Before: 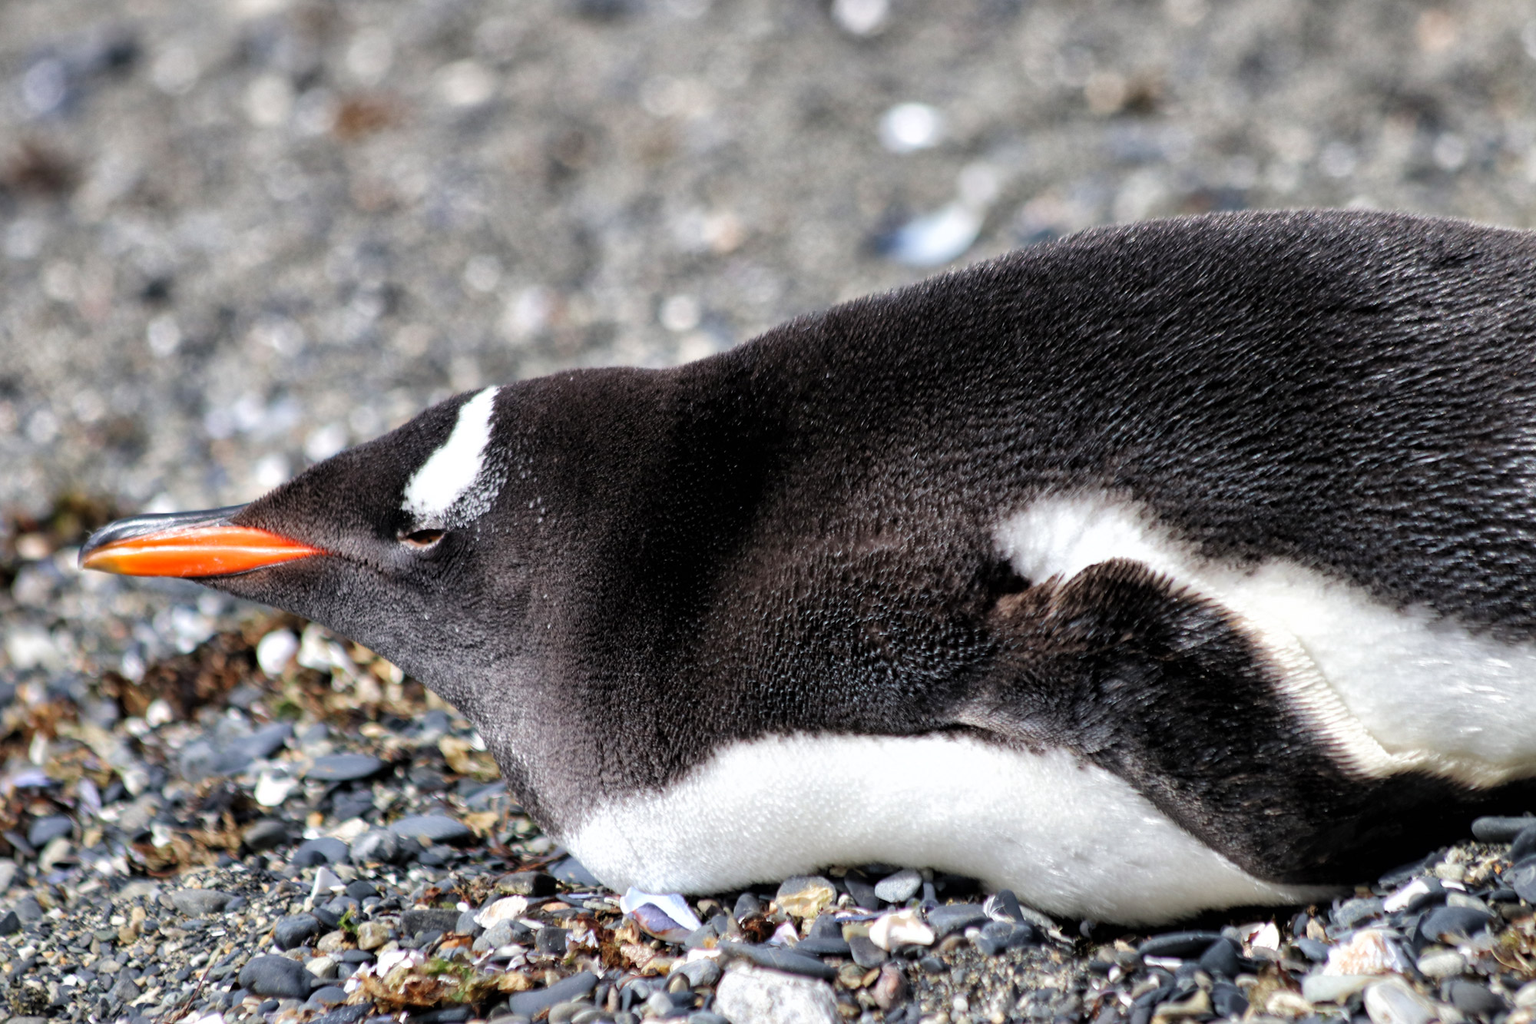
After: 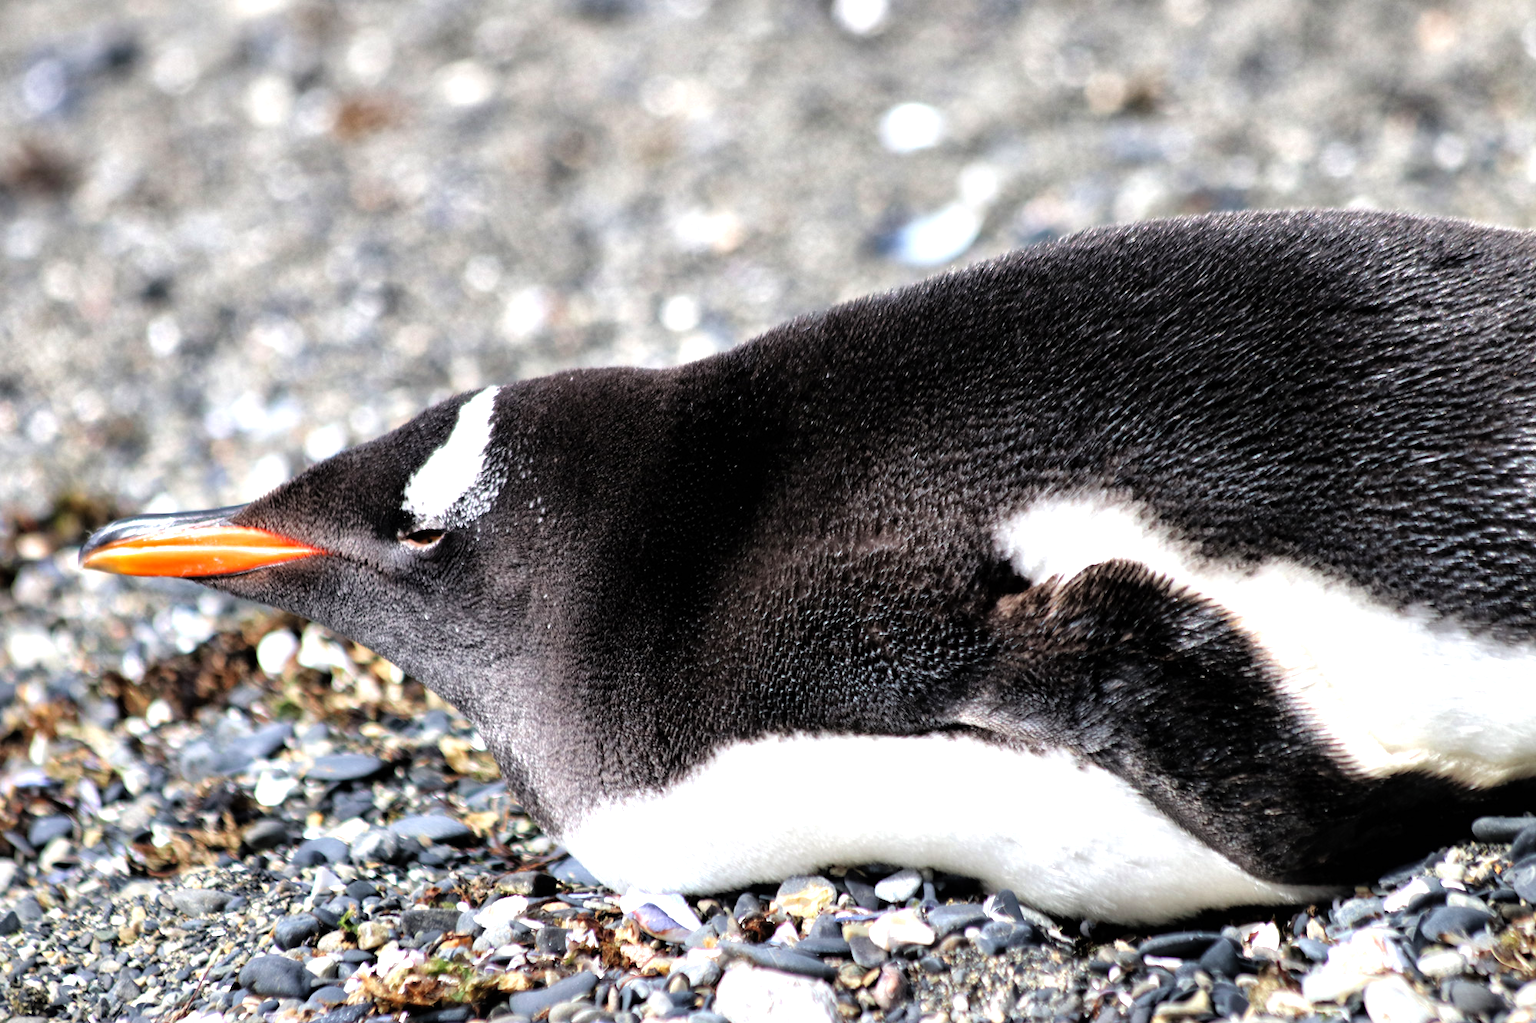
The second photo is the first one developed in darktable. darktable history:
tone equalizer: -8 EV -0.76 EV, -7 EV -0.677 EV, -6 EV -0.576 EV, -5 EV -0.408 EV, -3 EV 0.394 EV, -2 EV 0.6 EV, -1 EV 0.696 EV, +0 EV 0.728 EV
